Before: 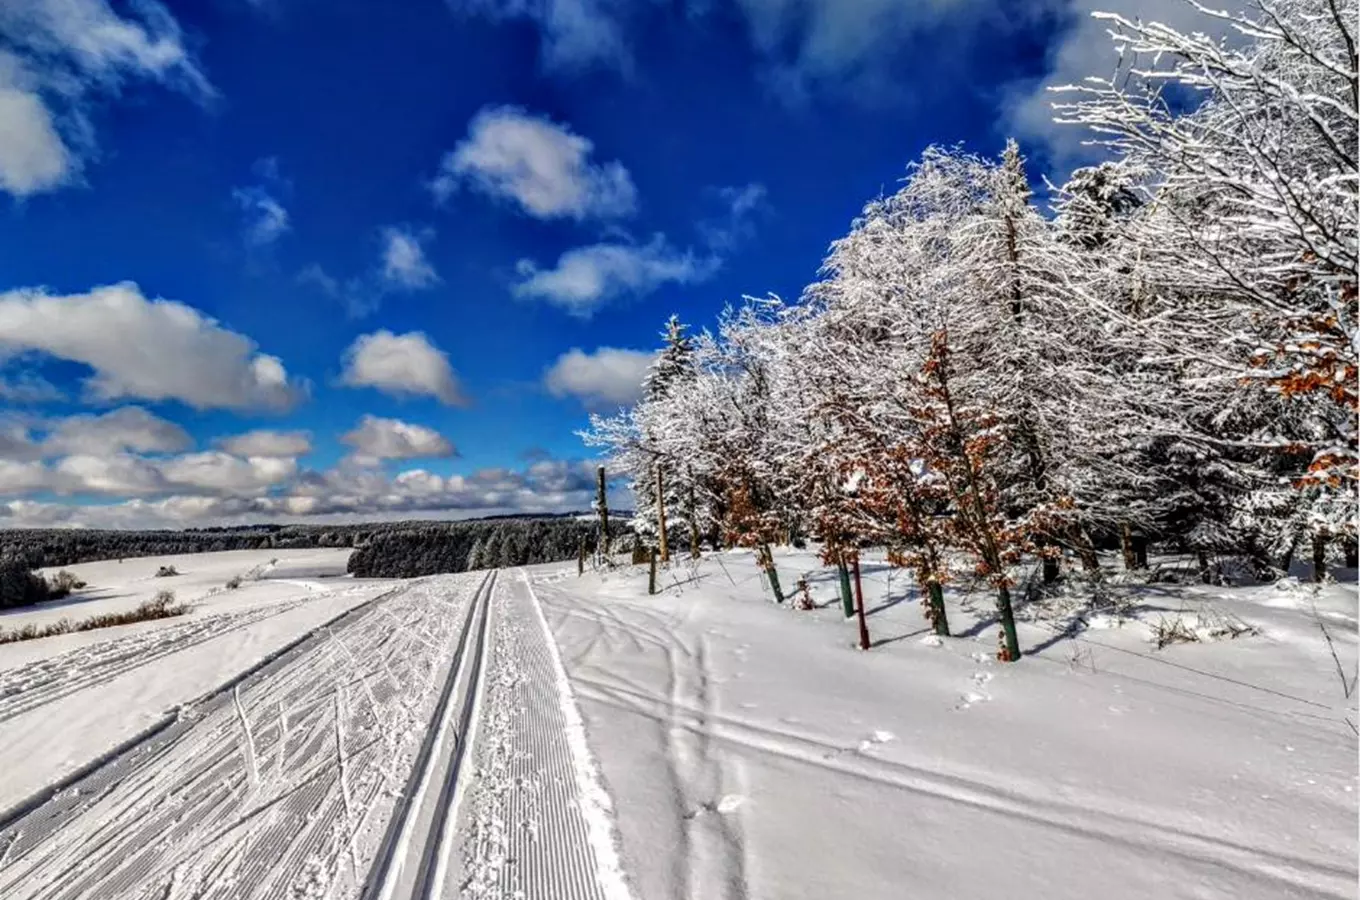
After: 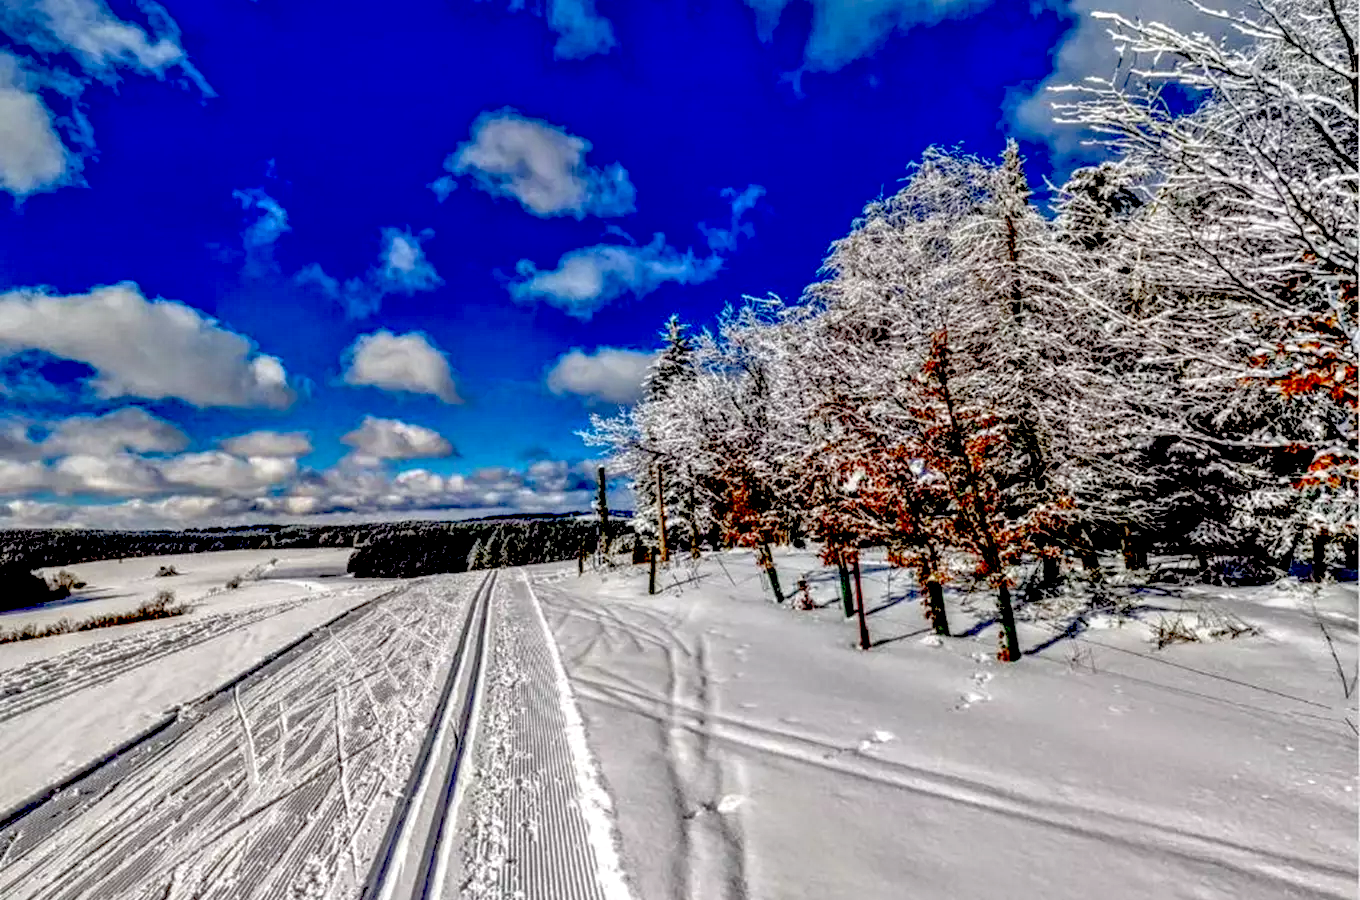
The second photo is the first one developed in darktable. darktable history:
local contrast: on, module defaults
exposure: black level correction 0.056, compensate highlight preservation false
tone equalizer: -7 EV 0.15 EV, -6 EV 0.6 EV, -5 EV 1.15 EV, -4 EV 1.33 EV, -3 EV 1.15 EV, -2 EV 0.6 EV, -1 EV 0.15 EV, mask exposure compensation -0.5 EV
